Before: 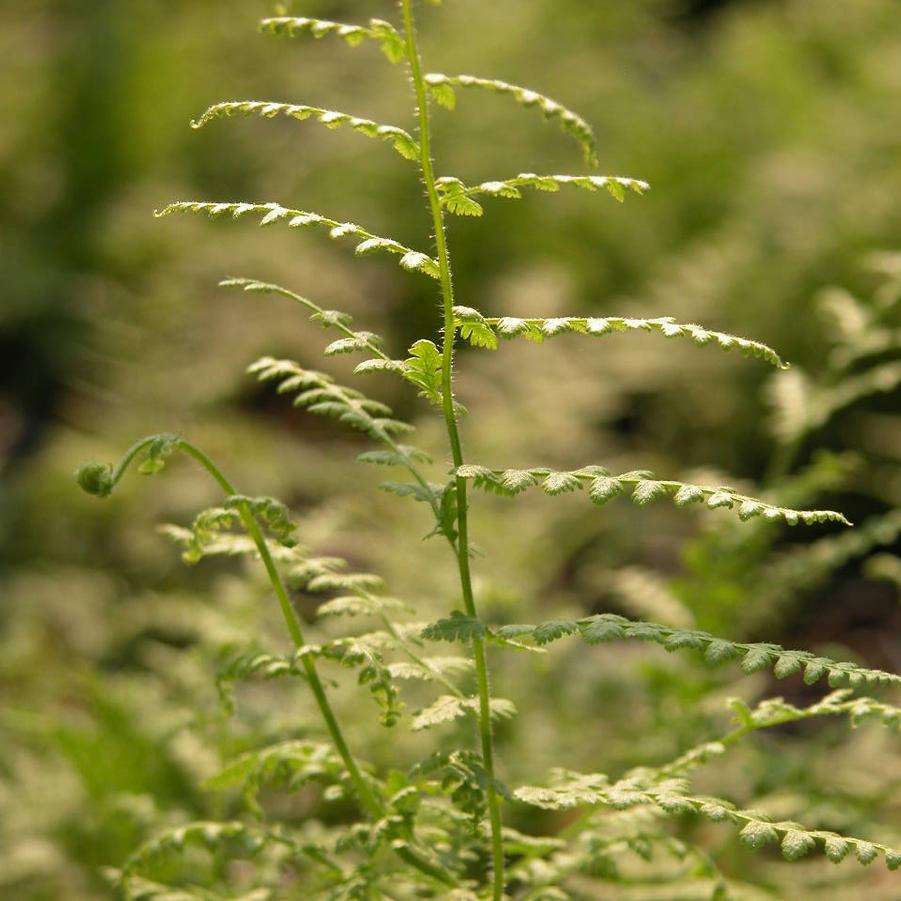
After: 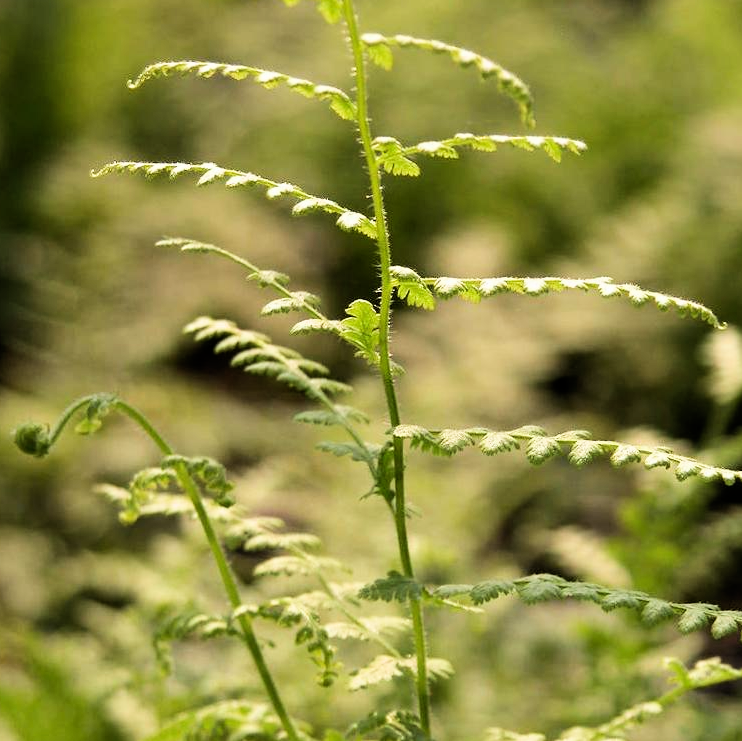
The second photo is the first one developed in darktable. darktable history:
tone equalizer: -8 EV -0.715 EV, -7 EV -0.717 EV, -6 EV -0.598 EV, -5 EV -0.401 EV, -3 EV 0.391 EV, -2 EV 0.6 EV, -1 EV 0.701 EV, +0 EV 0.776 EV, edges refinement/feathering 500, mask exposure compensation -1.26 EV, preserve details no
filmic rgb: middle gray luminance 9.27%, black relative exposure -10.6 EV, white relative exposure 3.43 EV, target black luminance 0%, hardness 5.96, latitude 59.51%, contrast 1.09, highlights saturation mix 4.87%, shadows ↔ highlights balance 29.47%
crop and rotate: left 7.057%, top 4.543%, right 10.514%, bottom 13.182%
